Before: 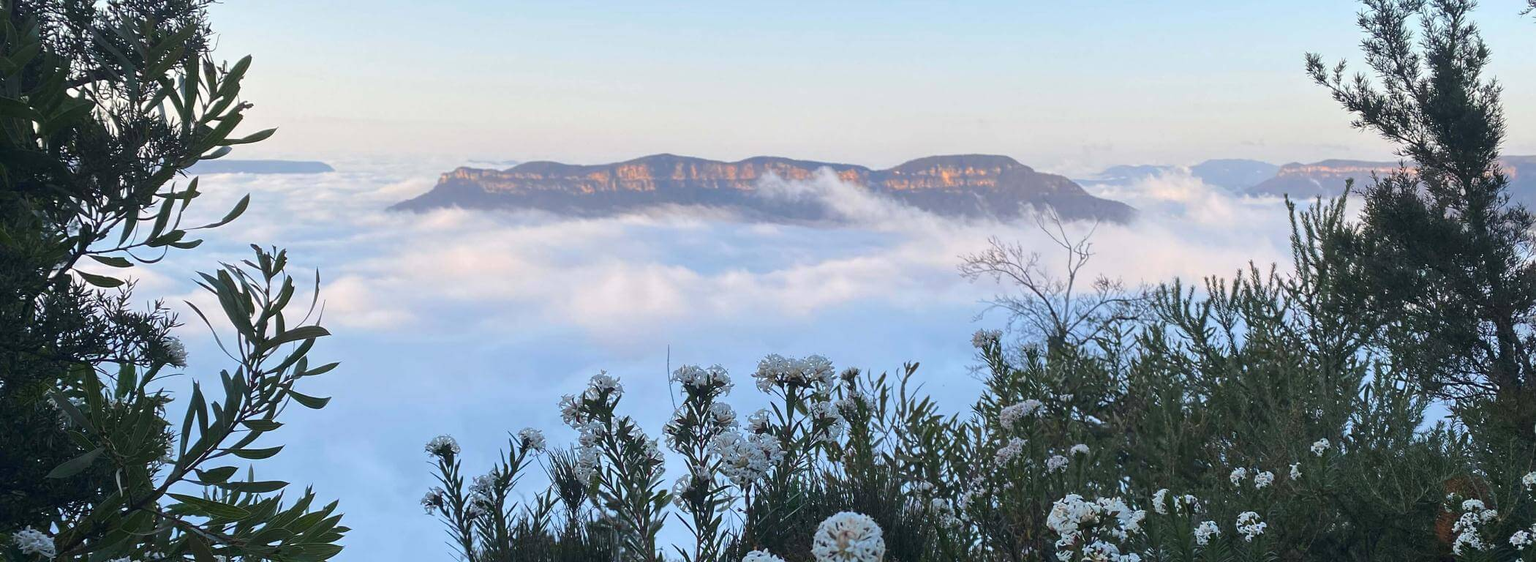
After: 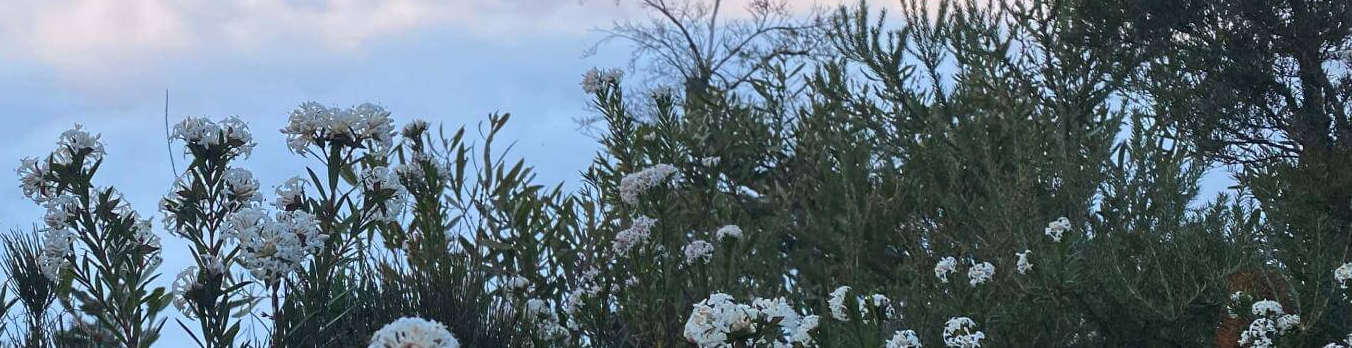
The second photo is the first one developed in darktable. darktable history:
crop and rotate: left 35.58%, top 49.867%, bottom 4.788%
